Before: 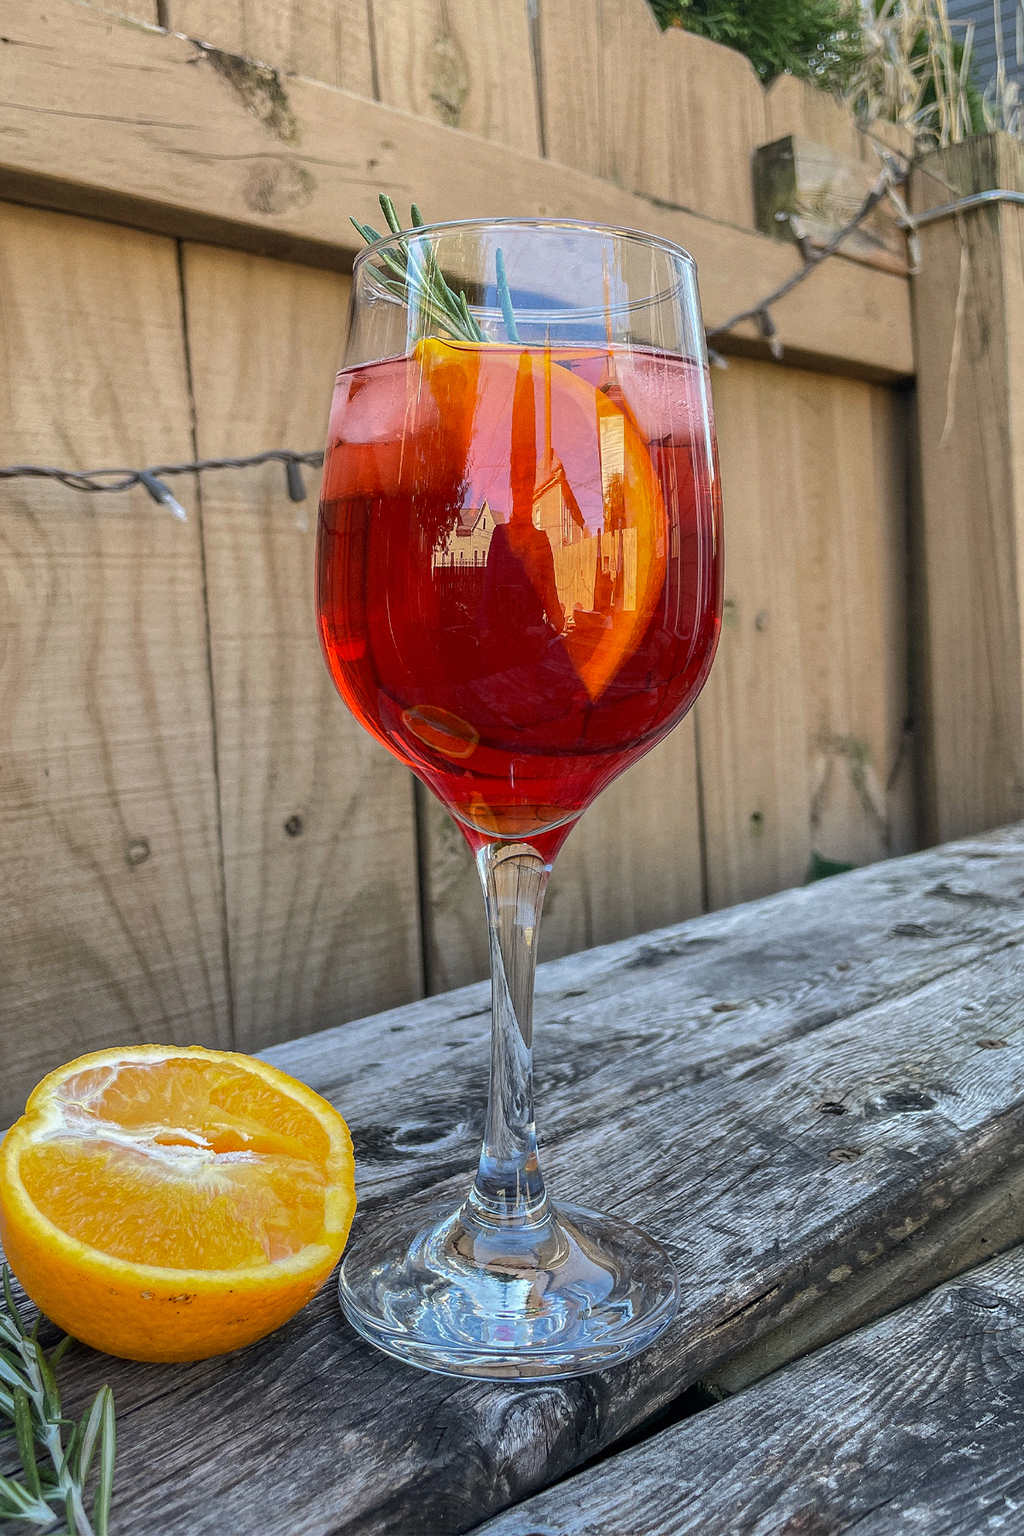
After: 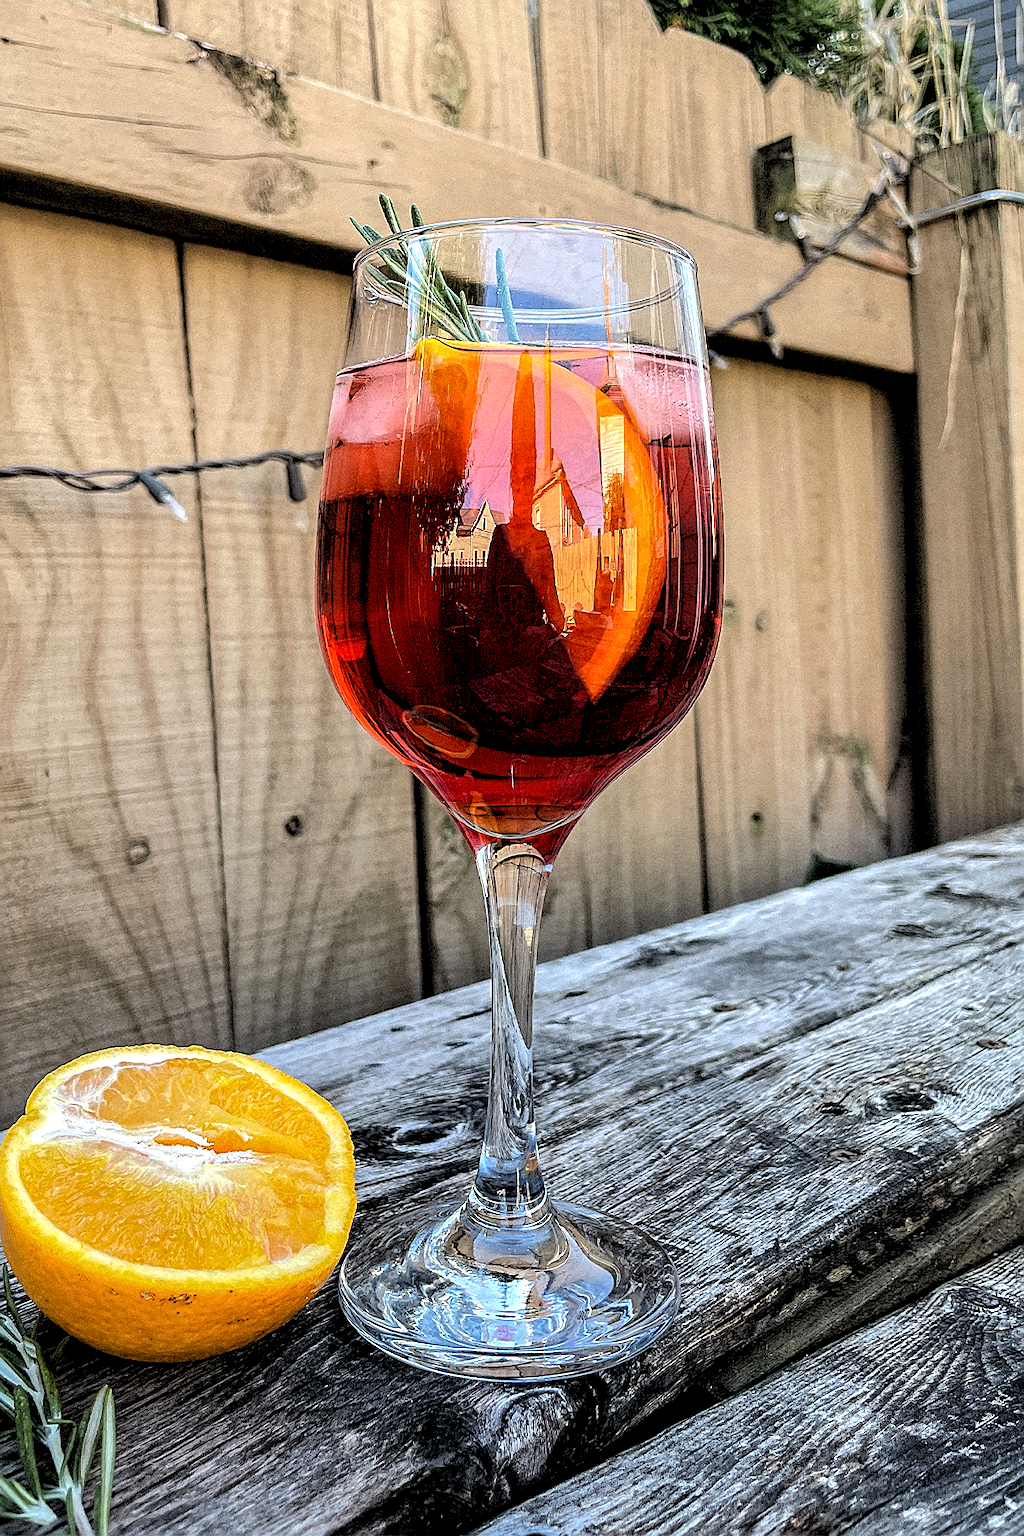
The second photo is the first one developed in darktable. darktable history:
rgb levels: levels [[0.029, 0.461, 0.922], [0, 0.5, 1], [0, 0.5, 1]]
tone equalizer: -8 EV -0.417 EV, -7 EV -0.389 EV, -6 EV -0.333 EV, -5 EV -0.222 EV, -3 EV 0.222 EV, -2 EV 0.333 EV, -1 EV 0.389 EV, +0 EV 0.417 EV, edges refinement/feathering 500, mask exposure compensation -1.57 EV, preserve details no
sharpen: on, module defaults
local contrast: highlights 100%, shadows 100%, detail 120%, midtone range 0.2
